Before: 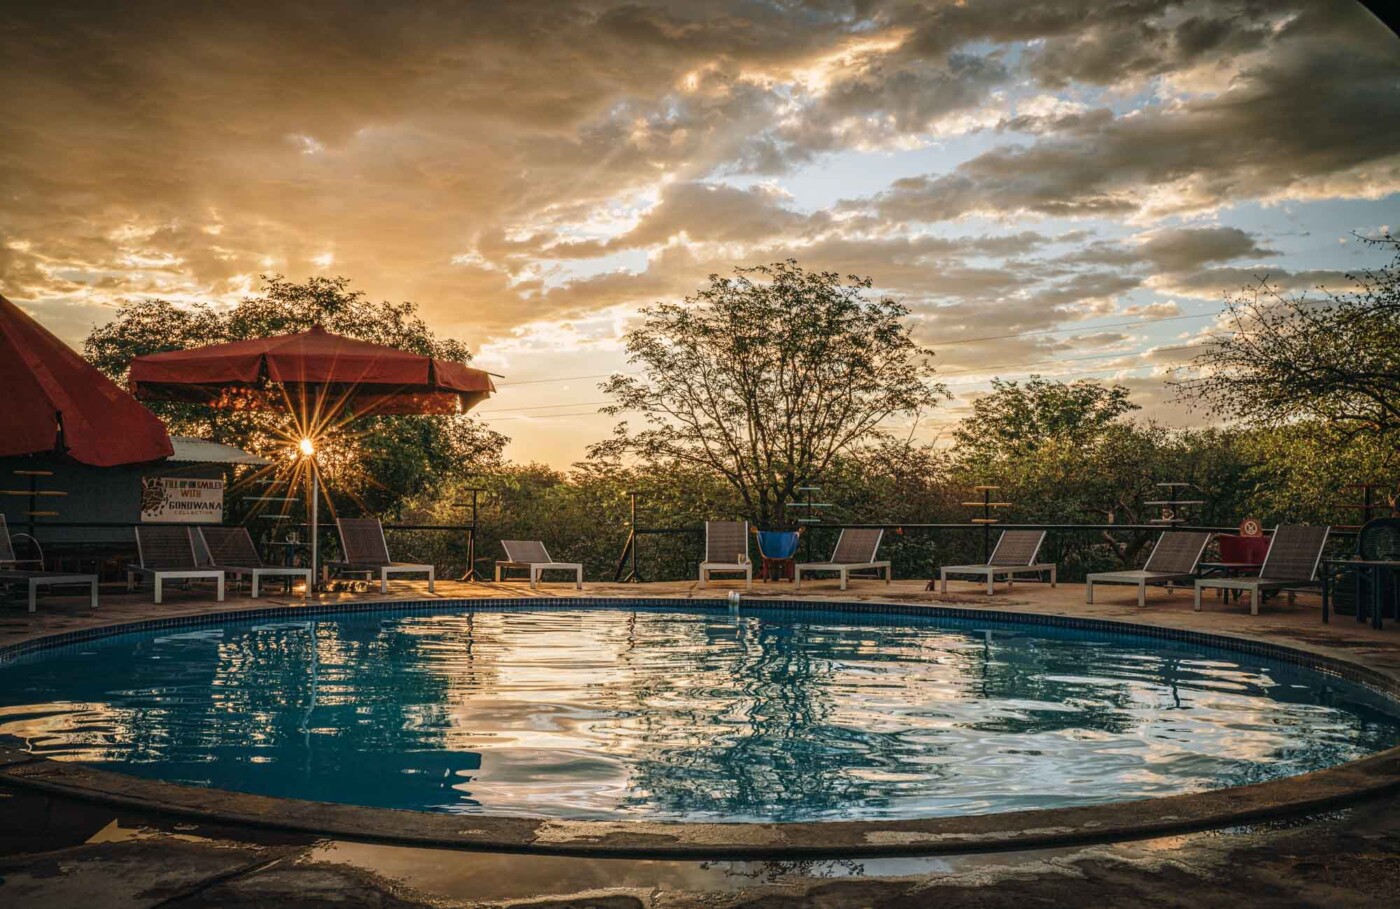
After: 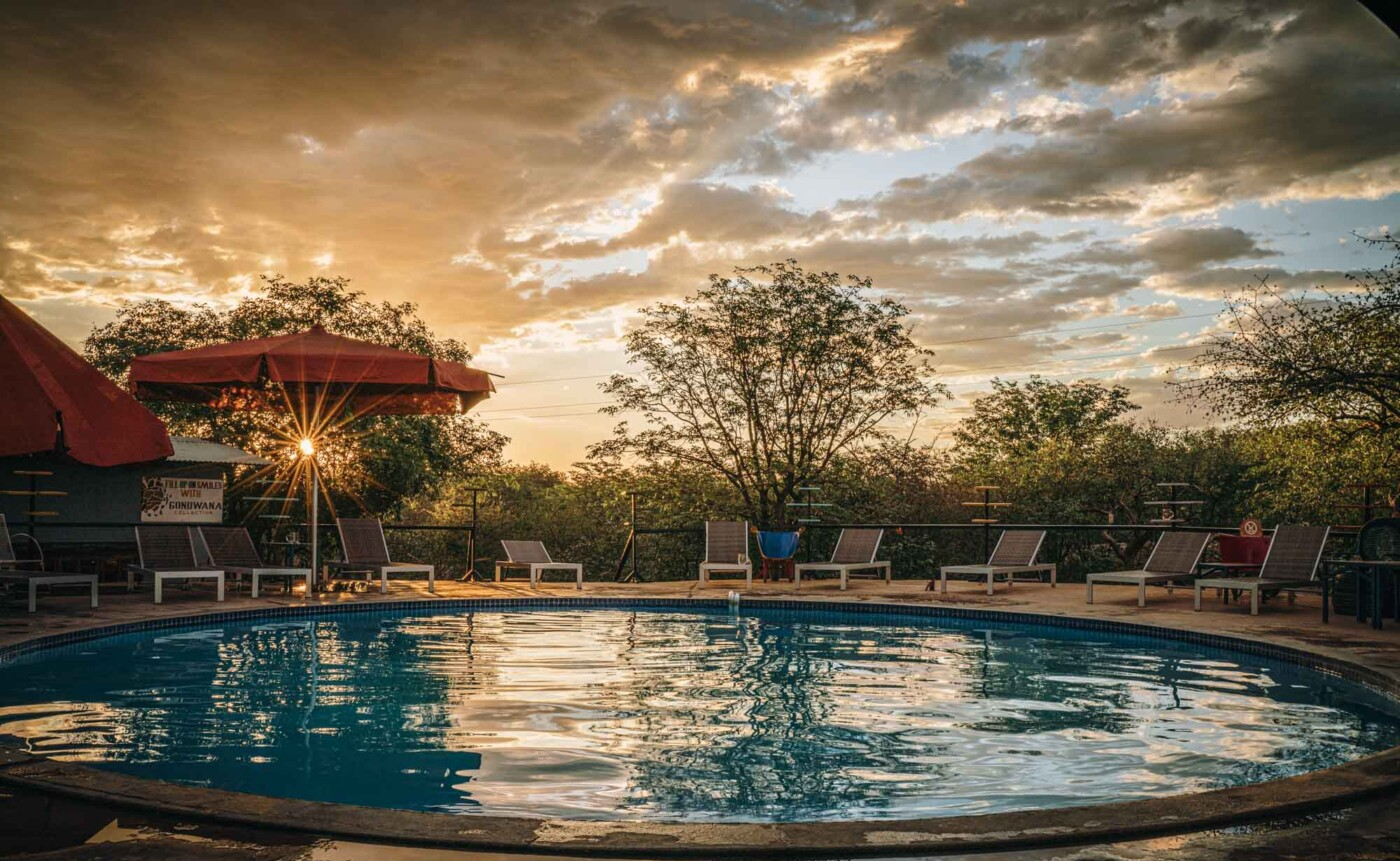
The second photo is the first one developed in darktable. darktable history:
crop and rotate: top 0.013%, bottom 5.218%
